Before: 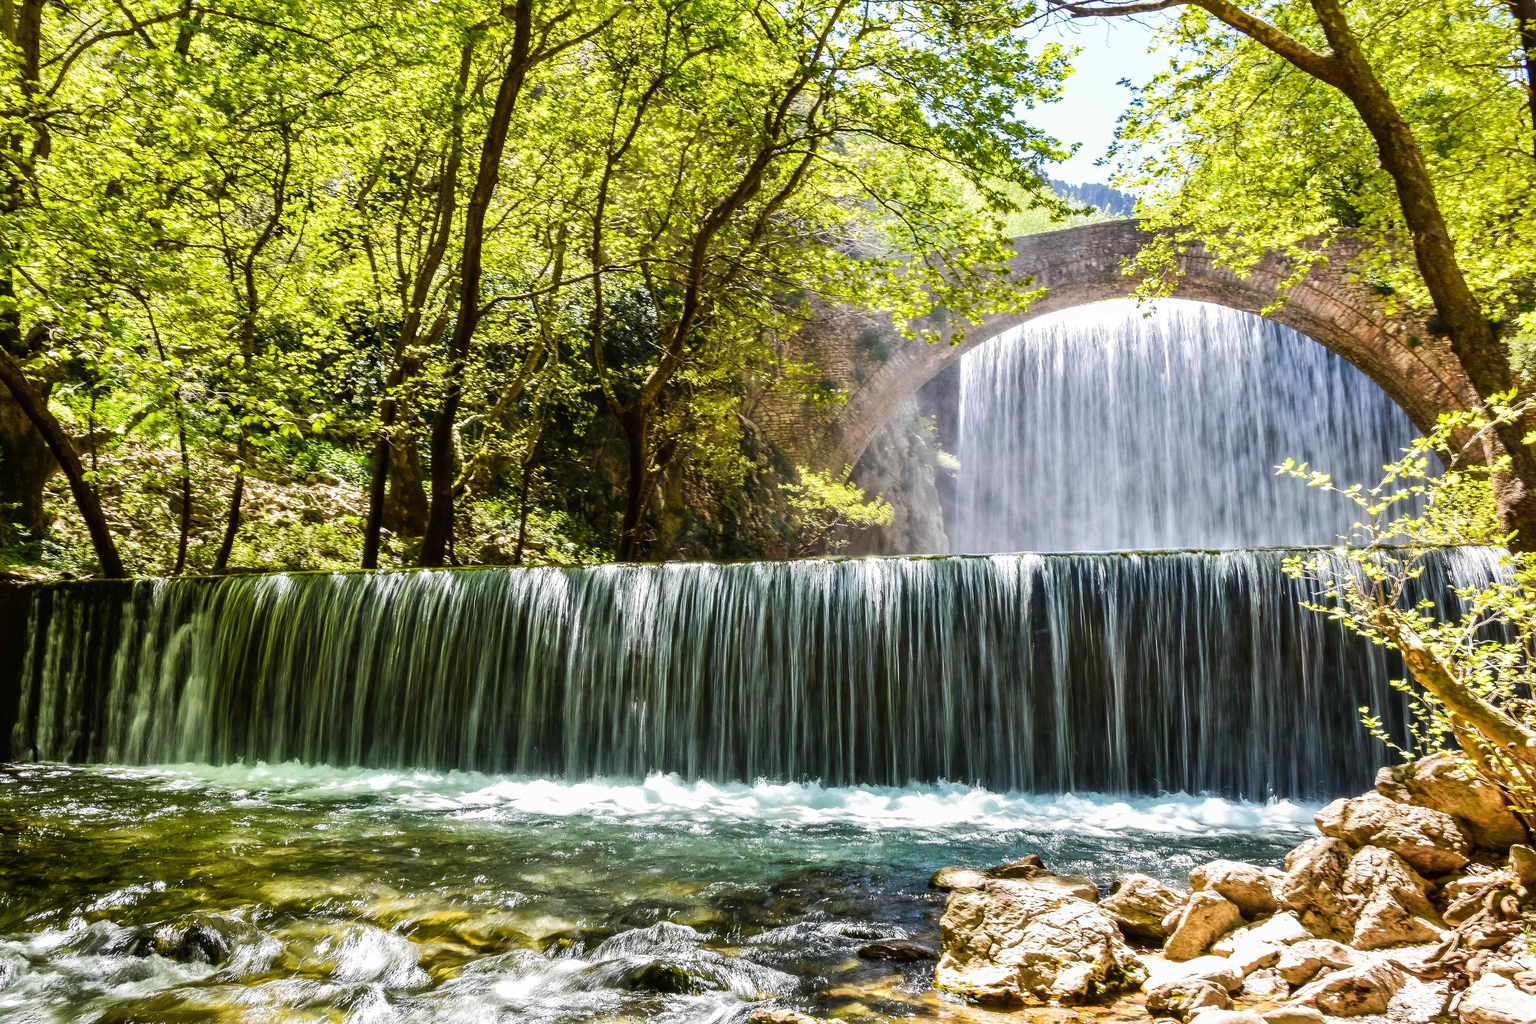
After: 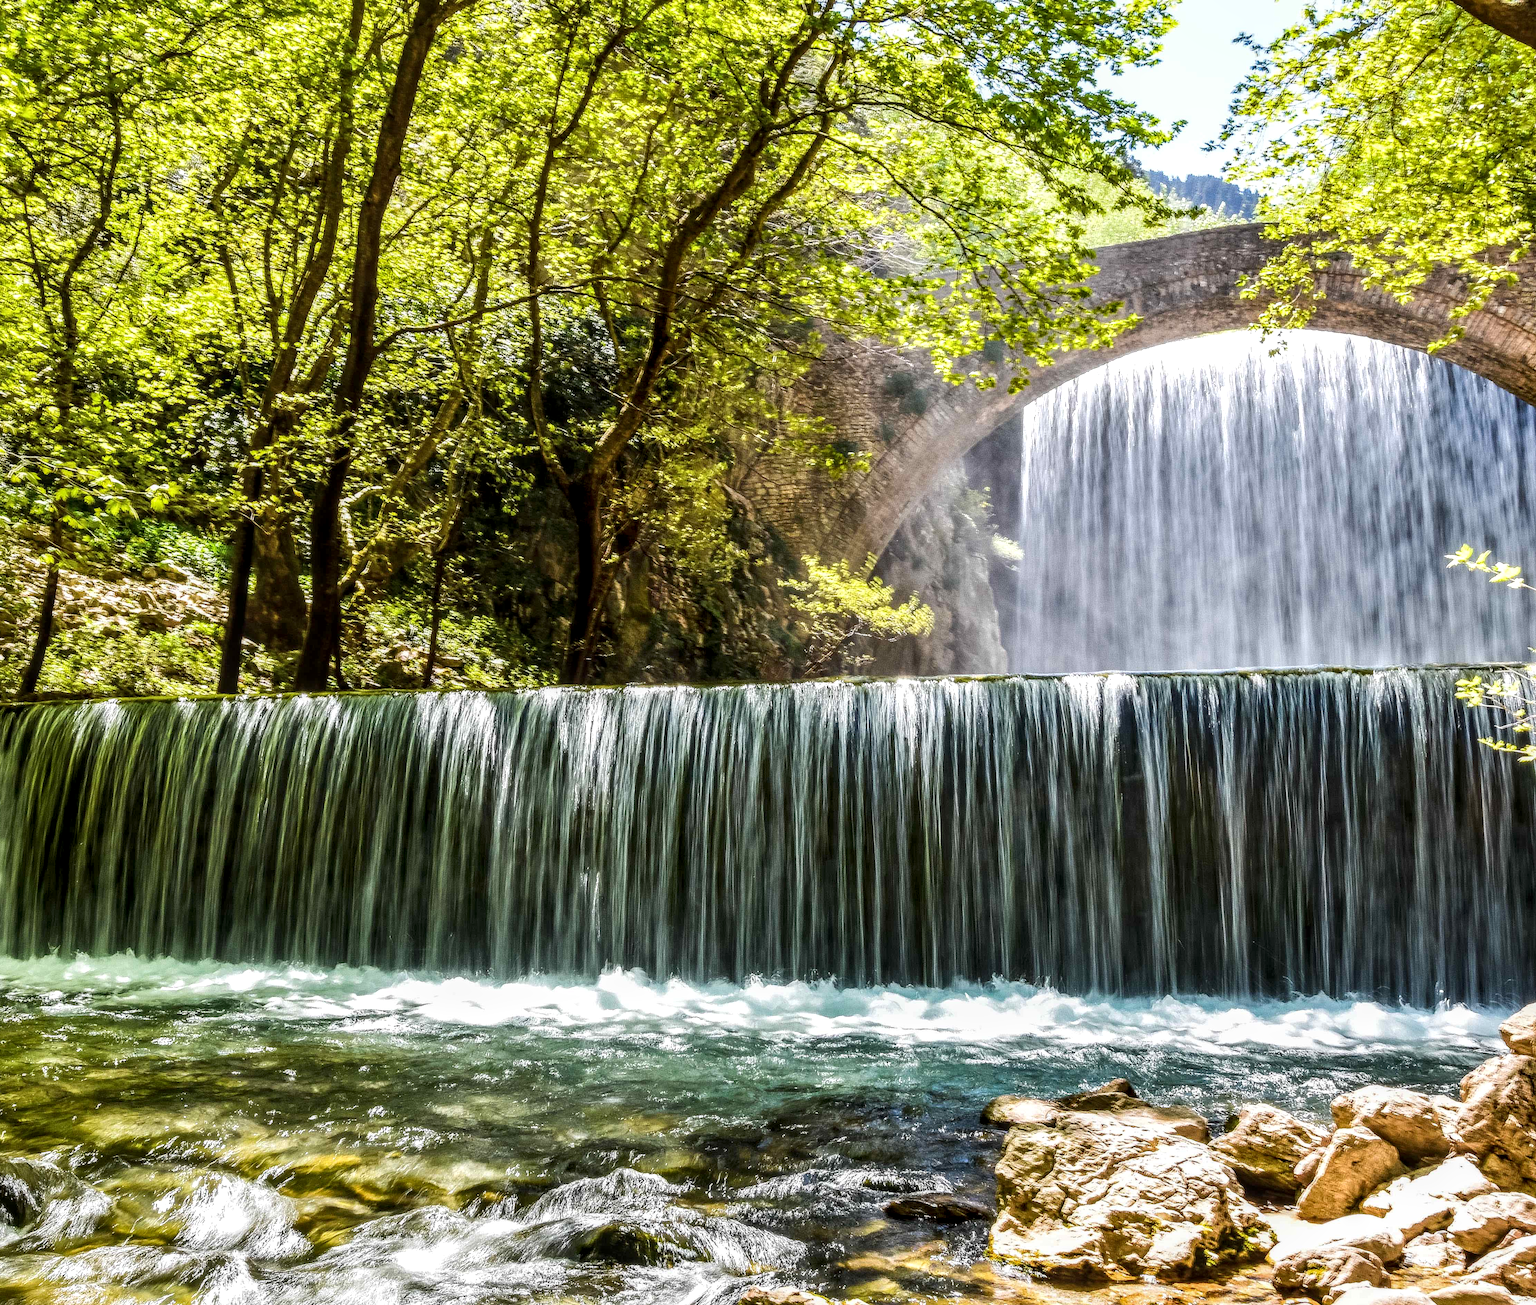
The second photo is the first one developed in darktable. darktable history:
crop and rotate: left 13.057%, top 5.249%, right 12.629%
local contrast: highlights 36%, detail 135%
